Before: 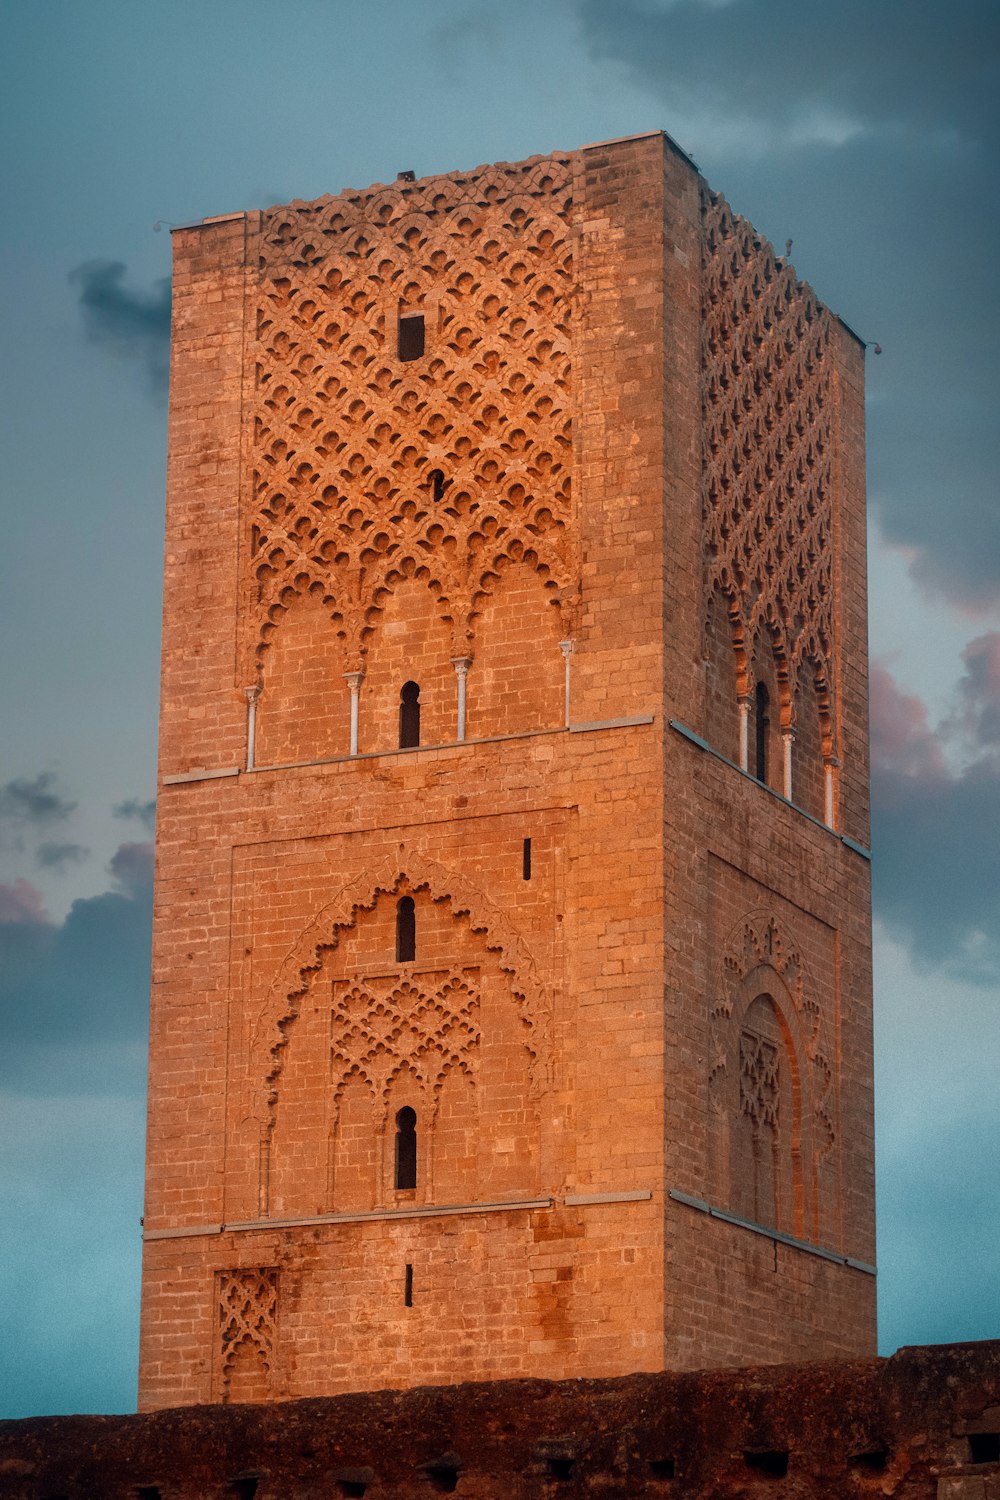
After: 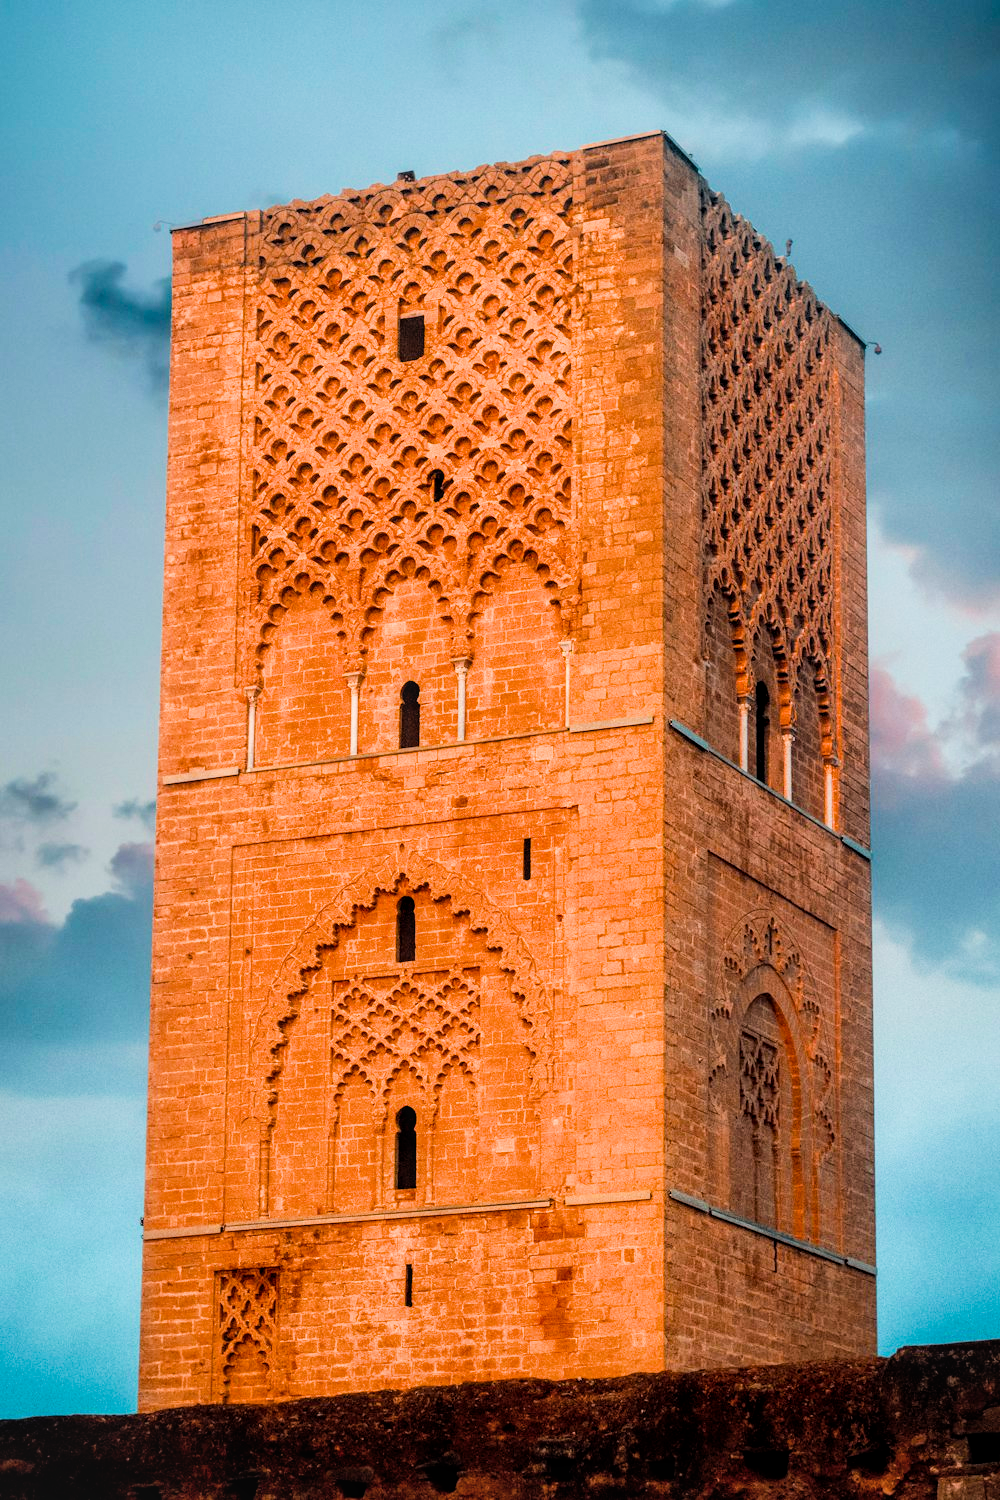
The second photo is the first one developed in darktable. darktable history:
local contrast: on, module defaults
color balance rgb: perceptual saturation grading › global saturation 30%, global vibrance 20%
exposure: black level correction 0, exposure 0.9 EV, compensate highlight preservation false
filmic rgb: black relative exposure -5 EV, hardness 2.88, contrast 1.3, highlights saturation mix -30%
